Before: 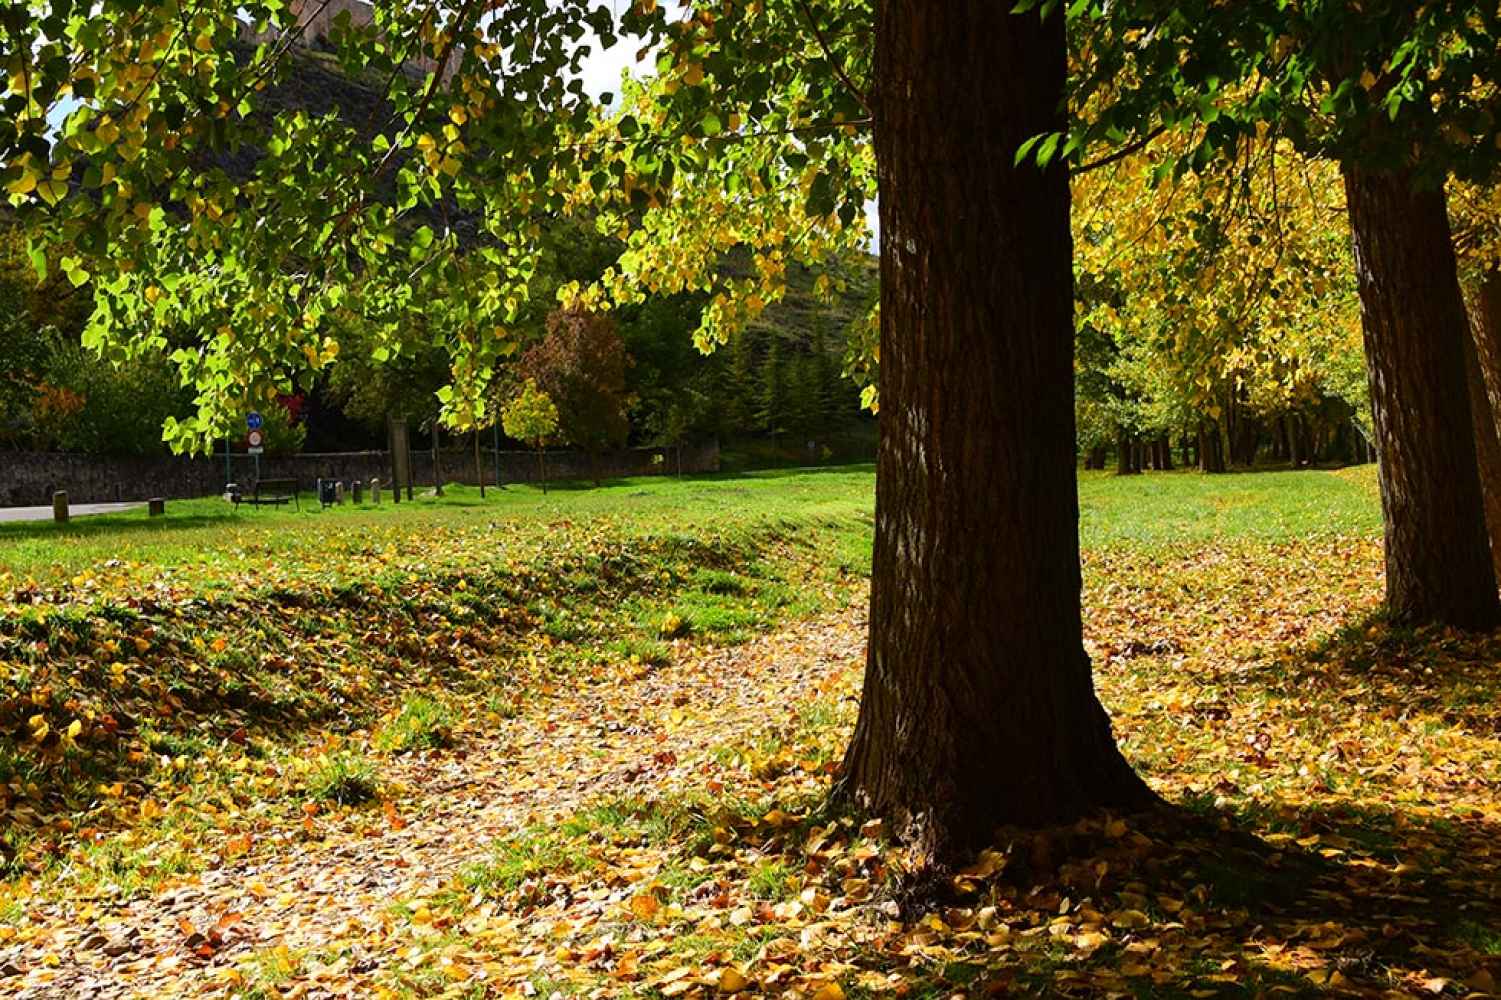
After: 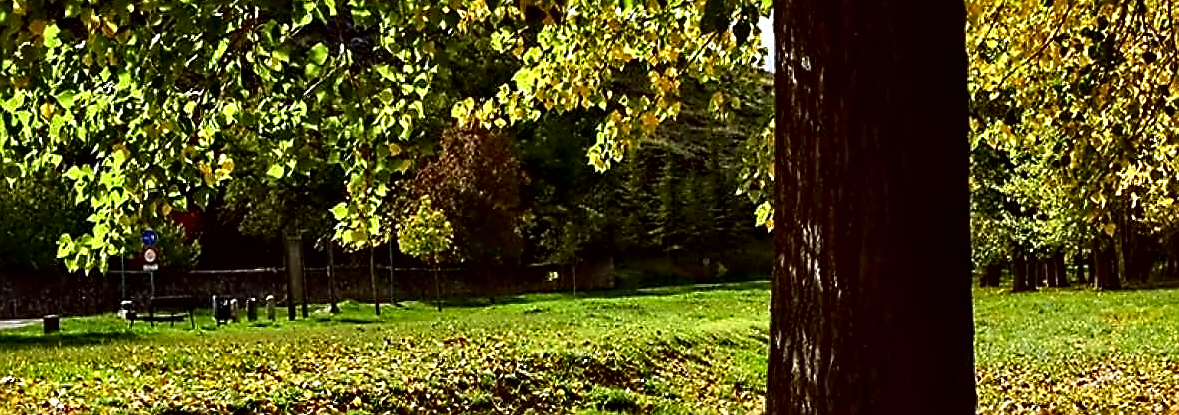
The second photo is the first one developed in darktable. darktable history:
crop: left 7.036%, top 18.398%, right 14.379%, bottom 40.043%
sharpen: on, module defaults
contrast equalizer: octaves 7, y [[0.5, 0.542, 0.583, 0.625, 0.667, 0.708], [0.5 ×6], [0.5 ×6], [0, 0.033, 0.067, 0.1, 0.133, 0.167], [0, 0.05, 0.1, 0.15, 0.2, 0.25]]
white balance: red 0.983, blue 1.036
color correction: highlights a* -0.95, highlights b* 4.5, shadows a* 3.55
contrast brightness saturation: contrast 0.07, brightness -0.13, saturation 0.06
local contrast: mode bilateral grid, contrast 20, coarseness 50, detail 132%, midtone range 0.2
exposure: compensate highlight preservation false
